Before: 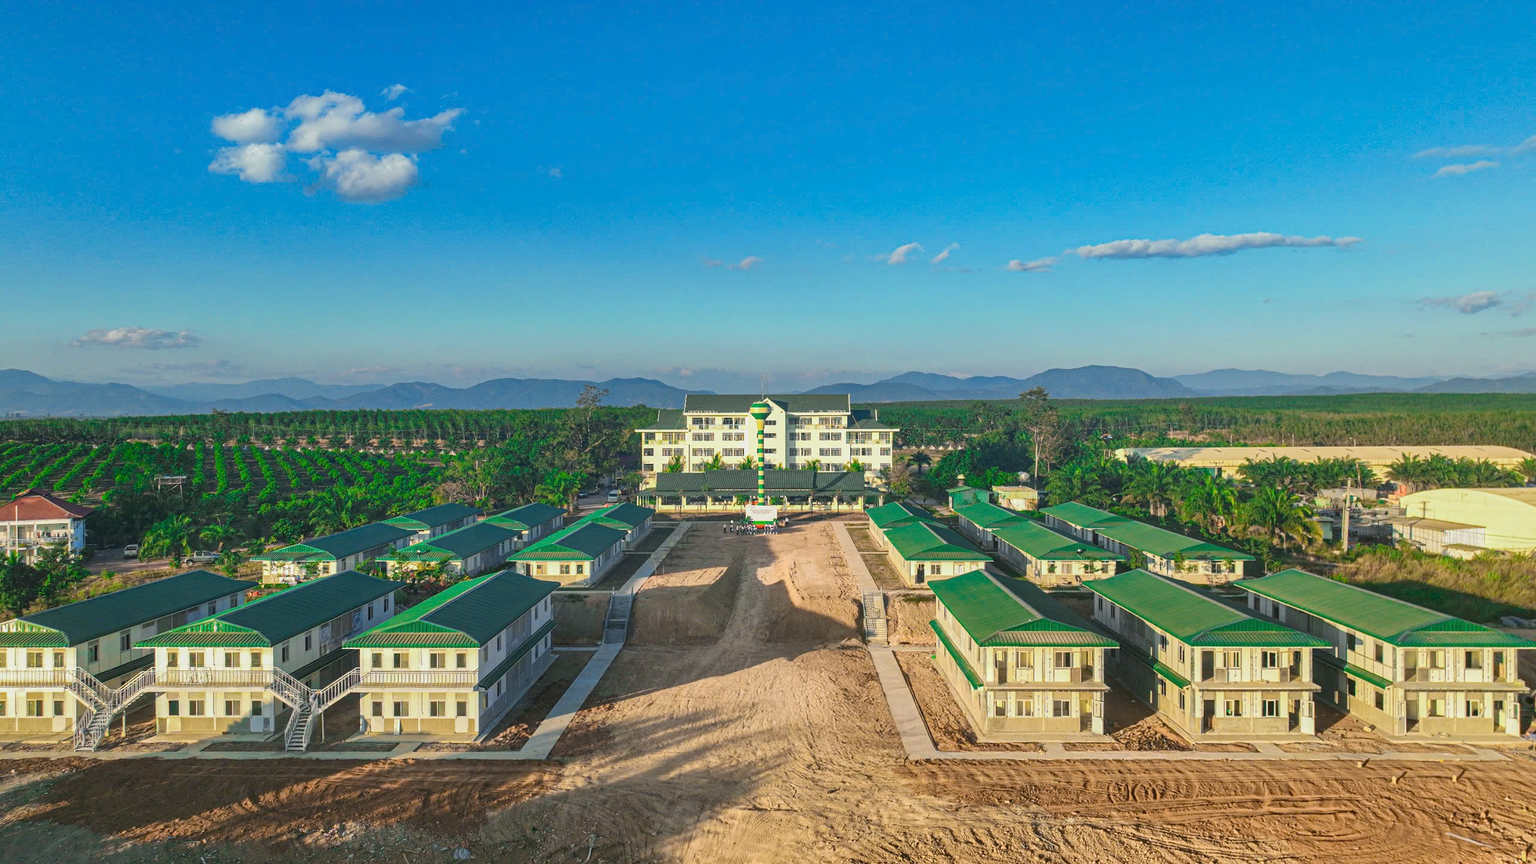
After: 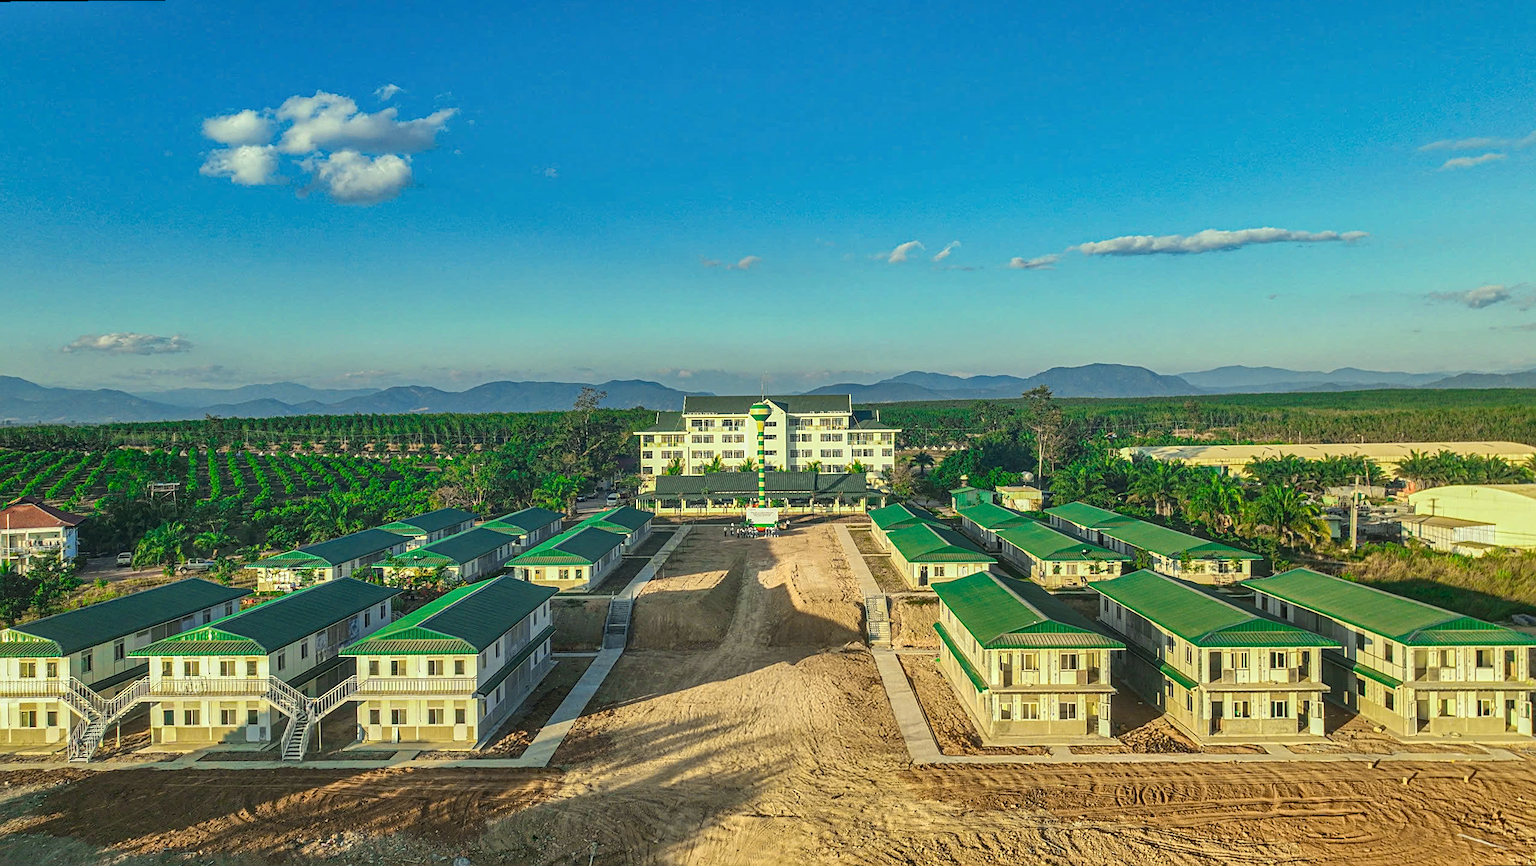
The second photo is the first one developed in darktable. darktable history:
sharpen: on, module defaults
rotate and perspective: rotation -0.45°, automatic cropping original format, crop left 0.008, crop right 0.992, crop top 0.012, crop bottom 0.988
local contrast: on, module defaults
color correction: highlights a* -5.94, highlights b* 11.19
shadows and highlights: shadows 37.27, highlights -28.18, soften with gaussian
